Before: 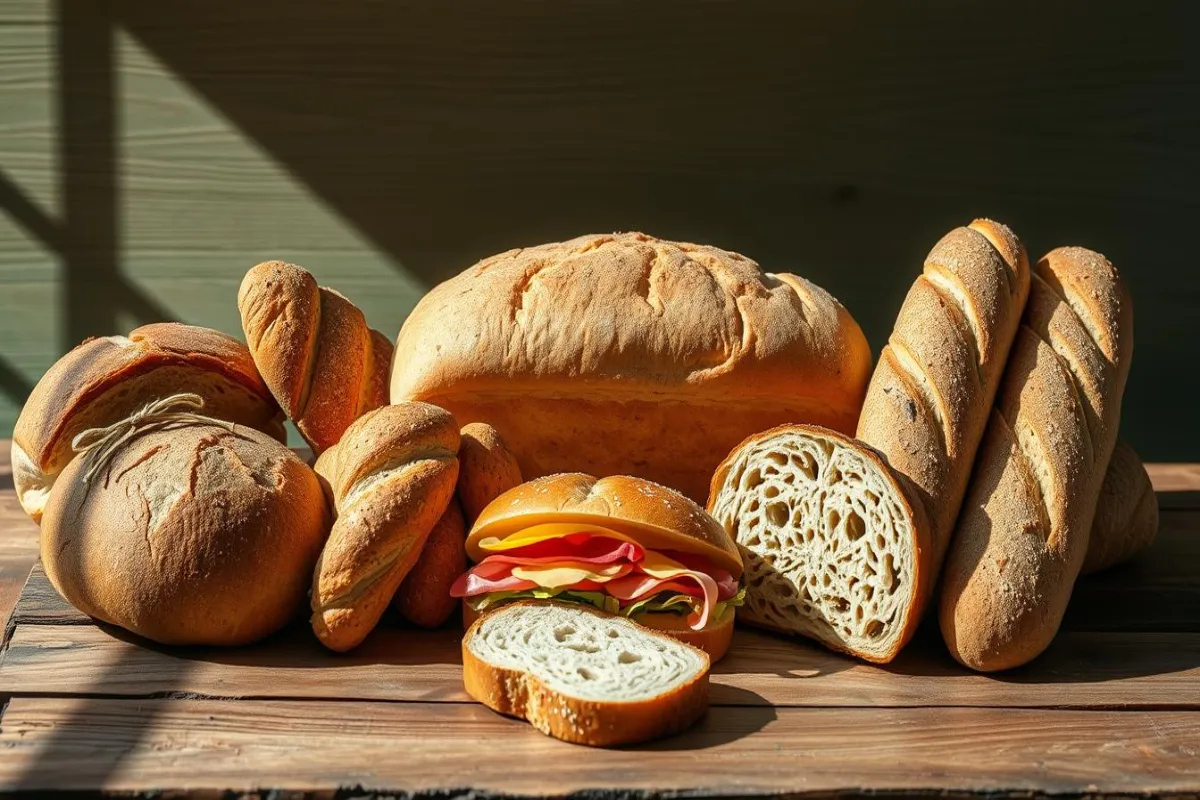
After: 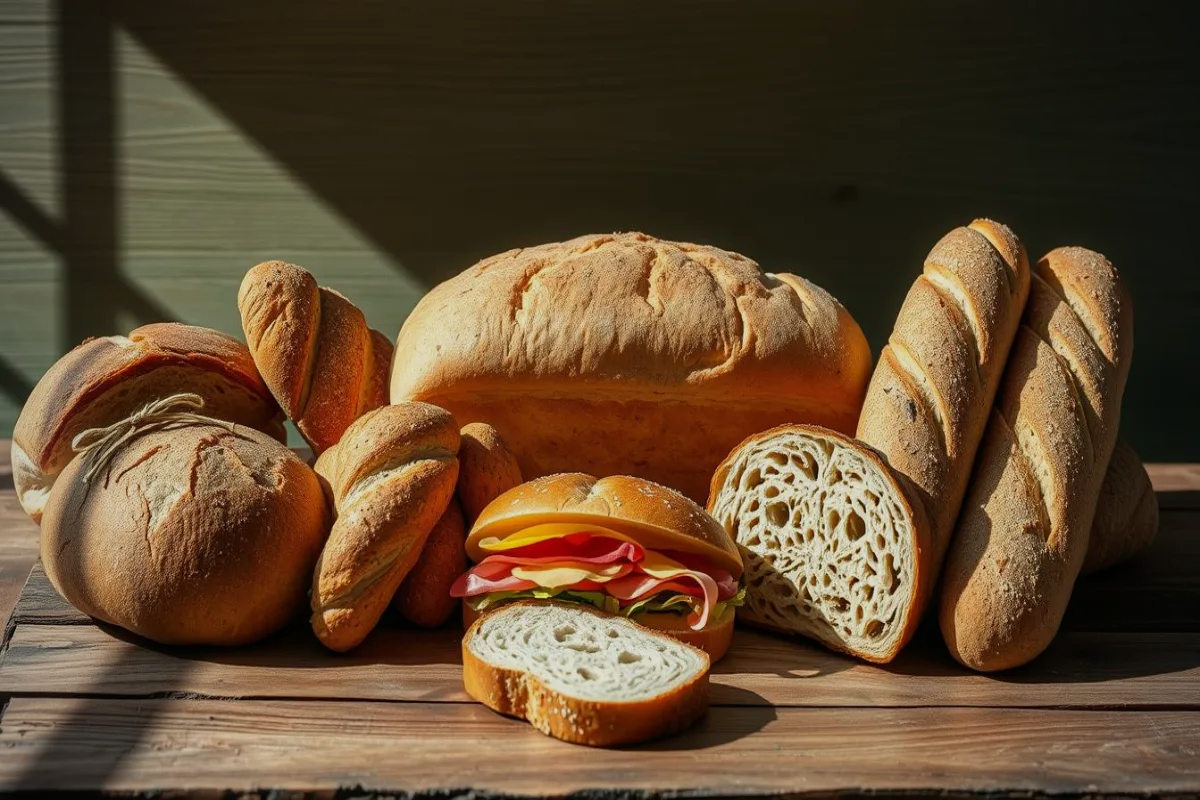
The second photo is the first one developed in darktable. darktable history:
vignetting: on, module defaults
exposure: exposure -0.368 EV, compensate highlight preservation false
